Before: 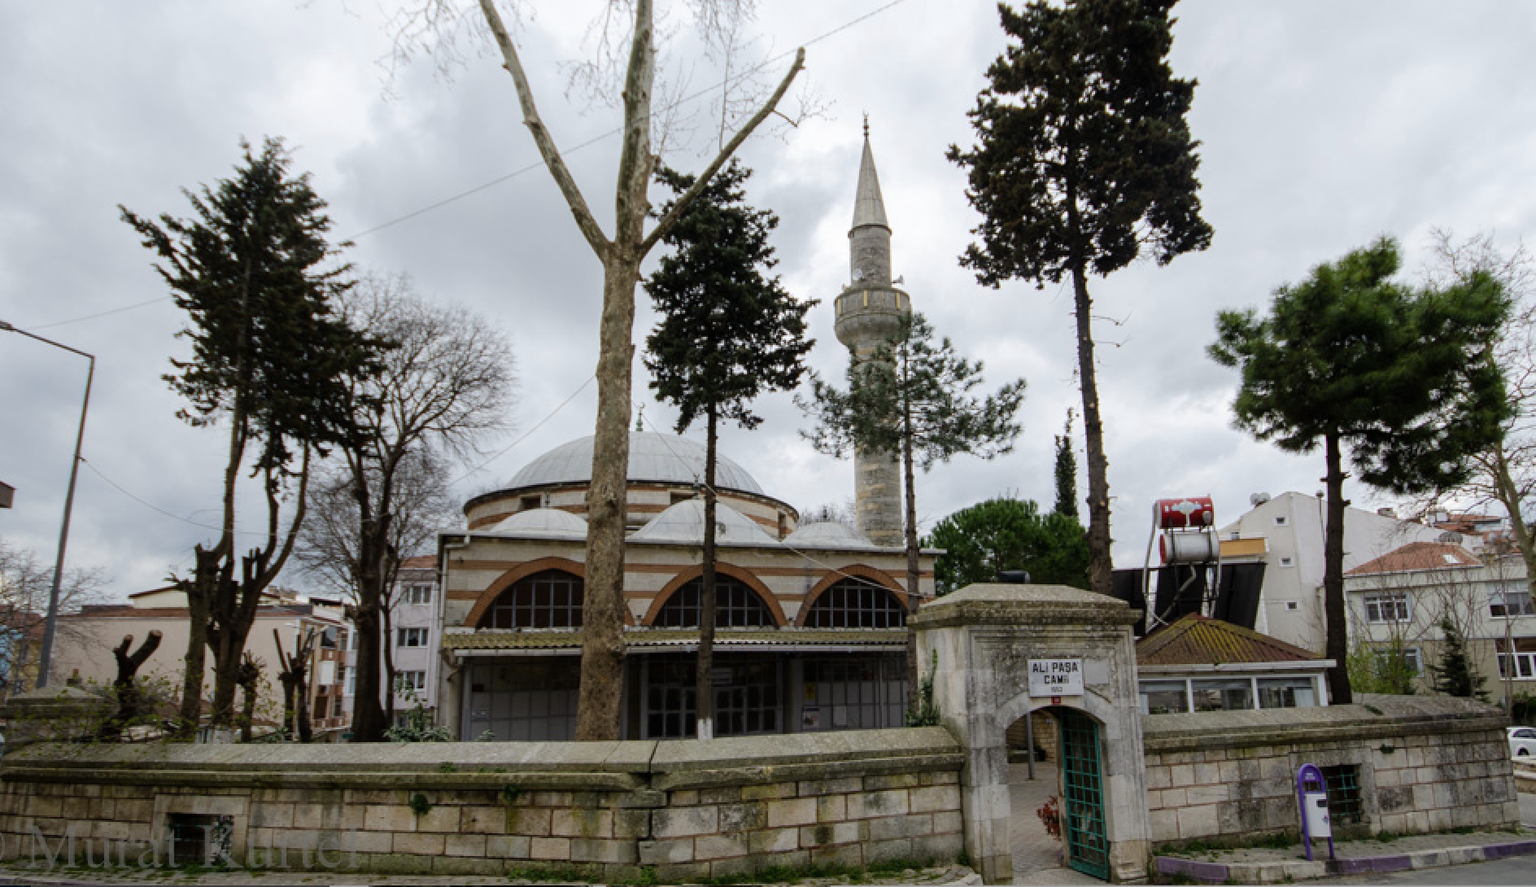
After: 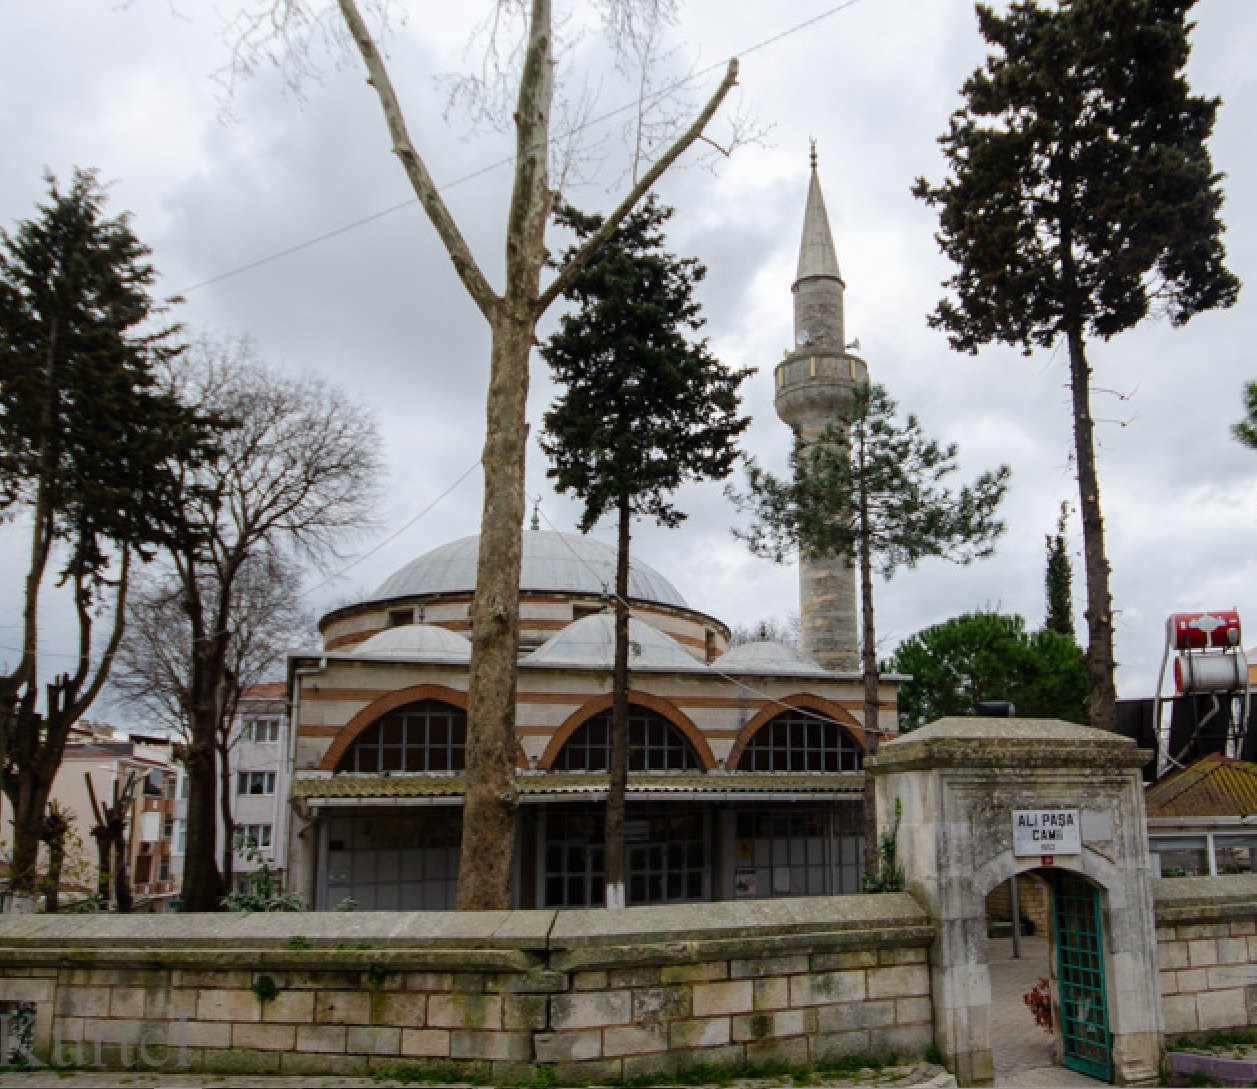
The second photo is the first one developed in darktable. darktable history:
crop and rotate: left 13.328%, right 20.045%
